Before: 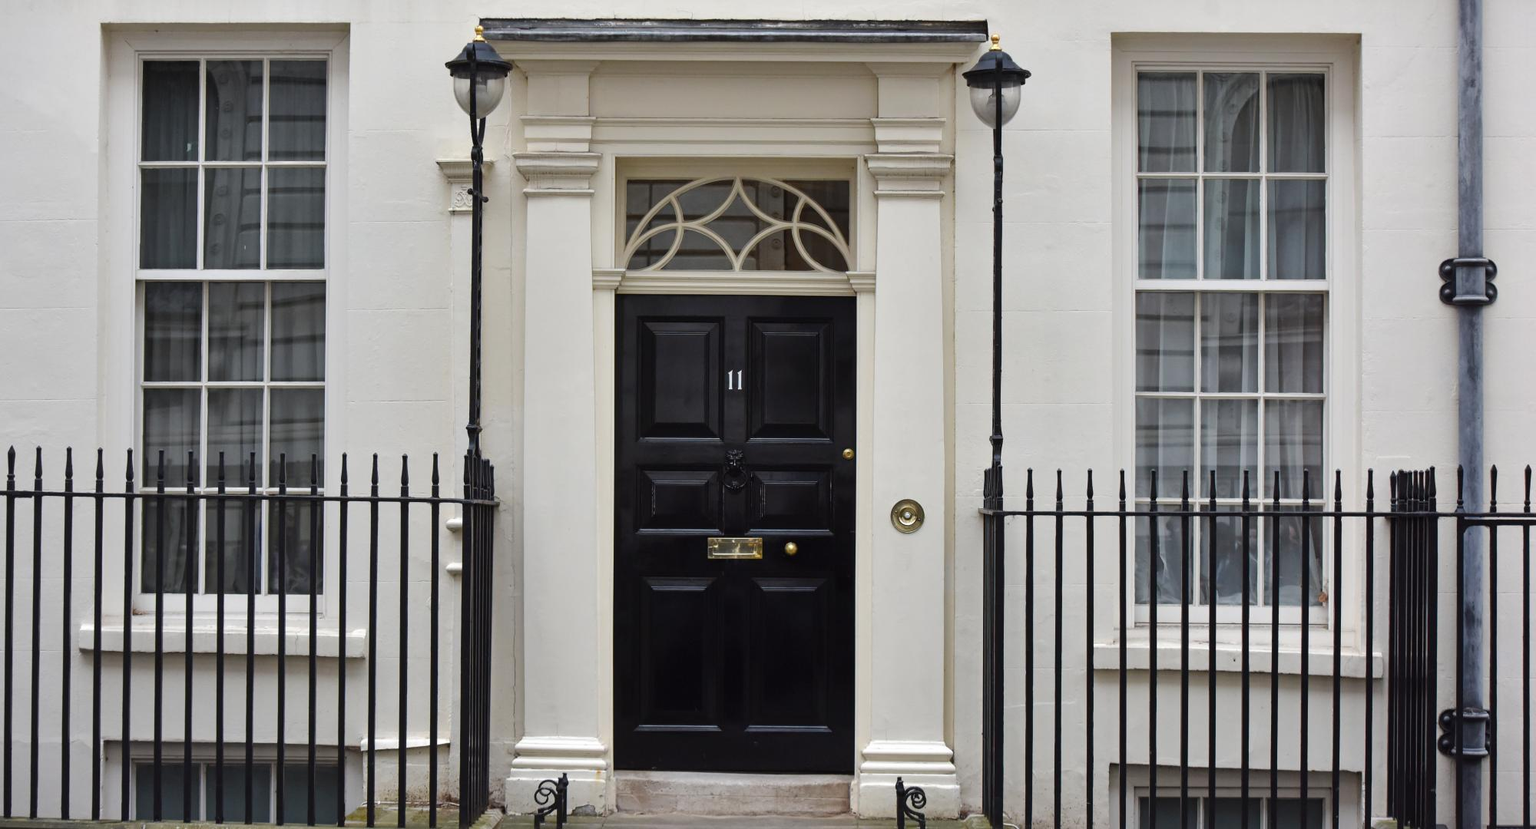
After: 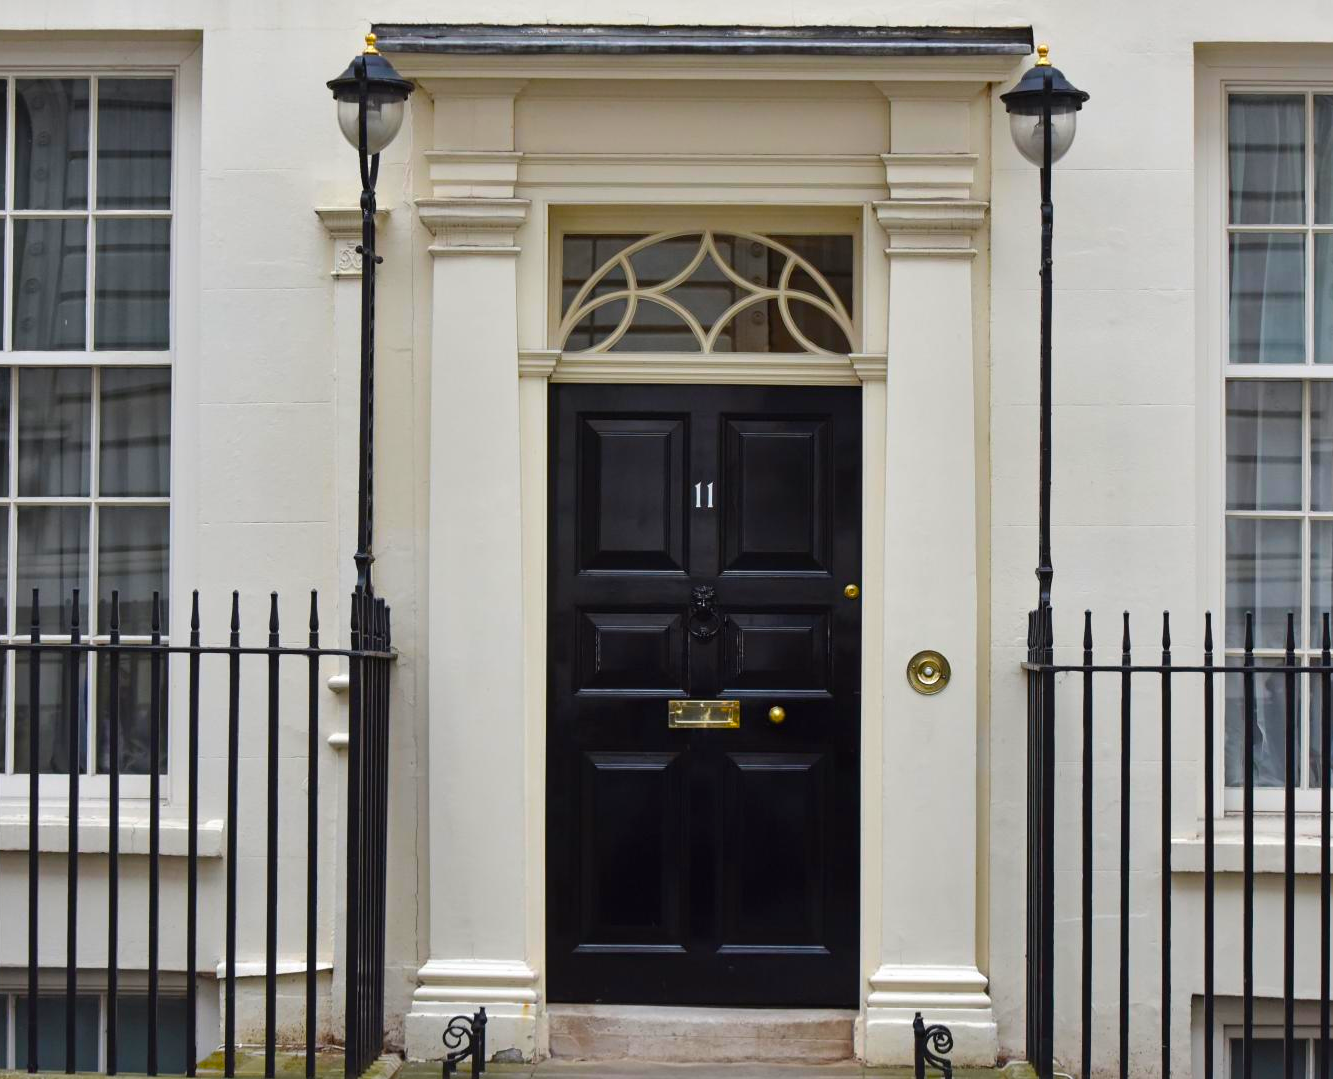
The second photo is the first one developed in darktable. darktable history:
crop and rotate: left 12.673%, right 20.66%
color balance rgb: linear chroma grading › global chroma 15%, perceptual saturation grading › global saturation 30%
